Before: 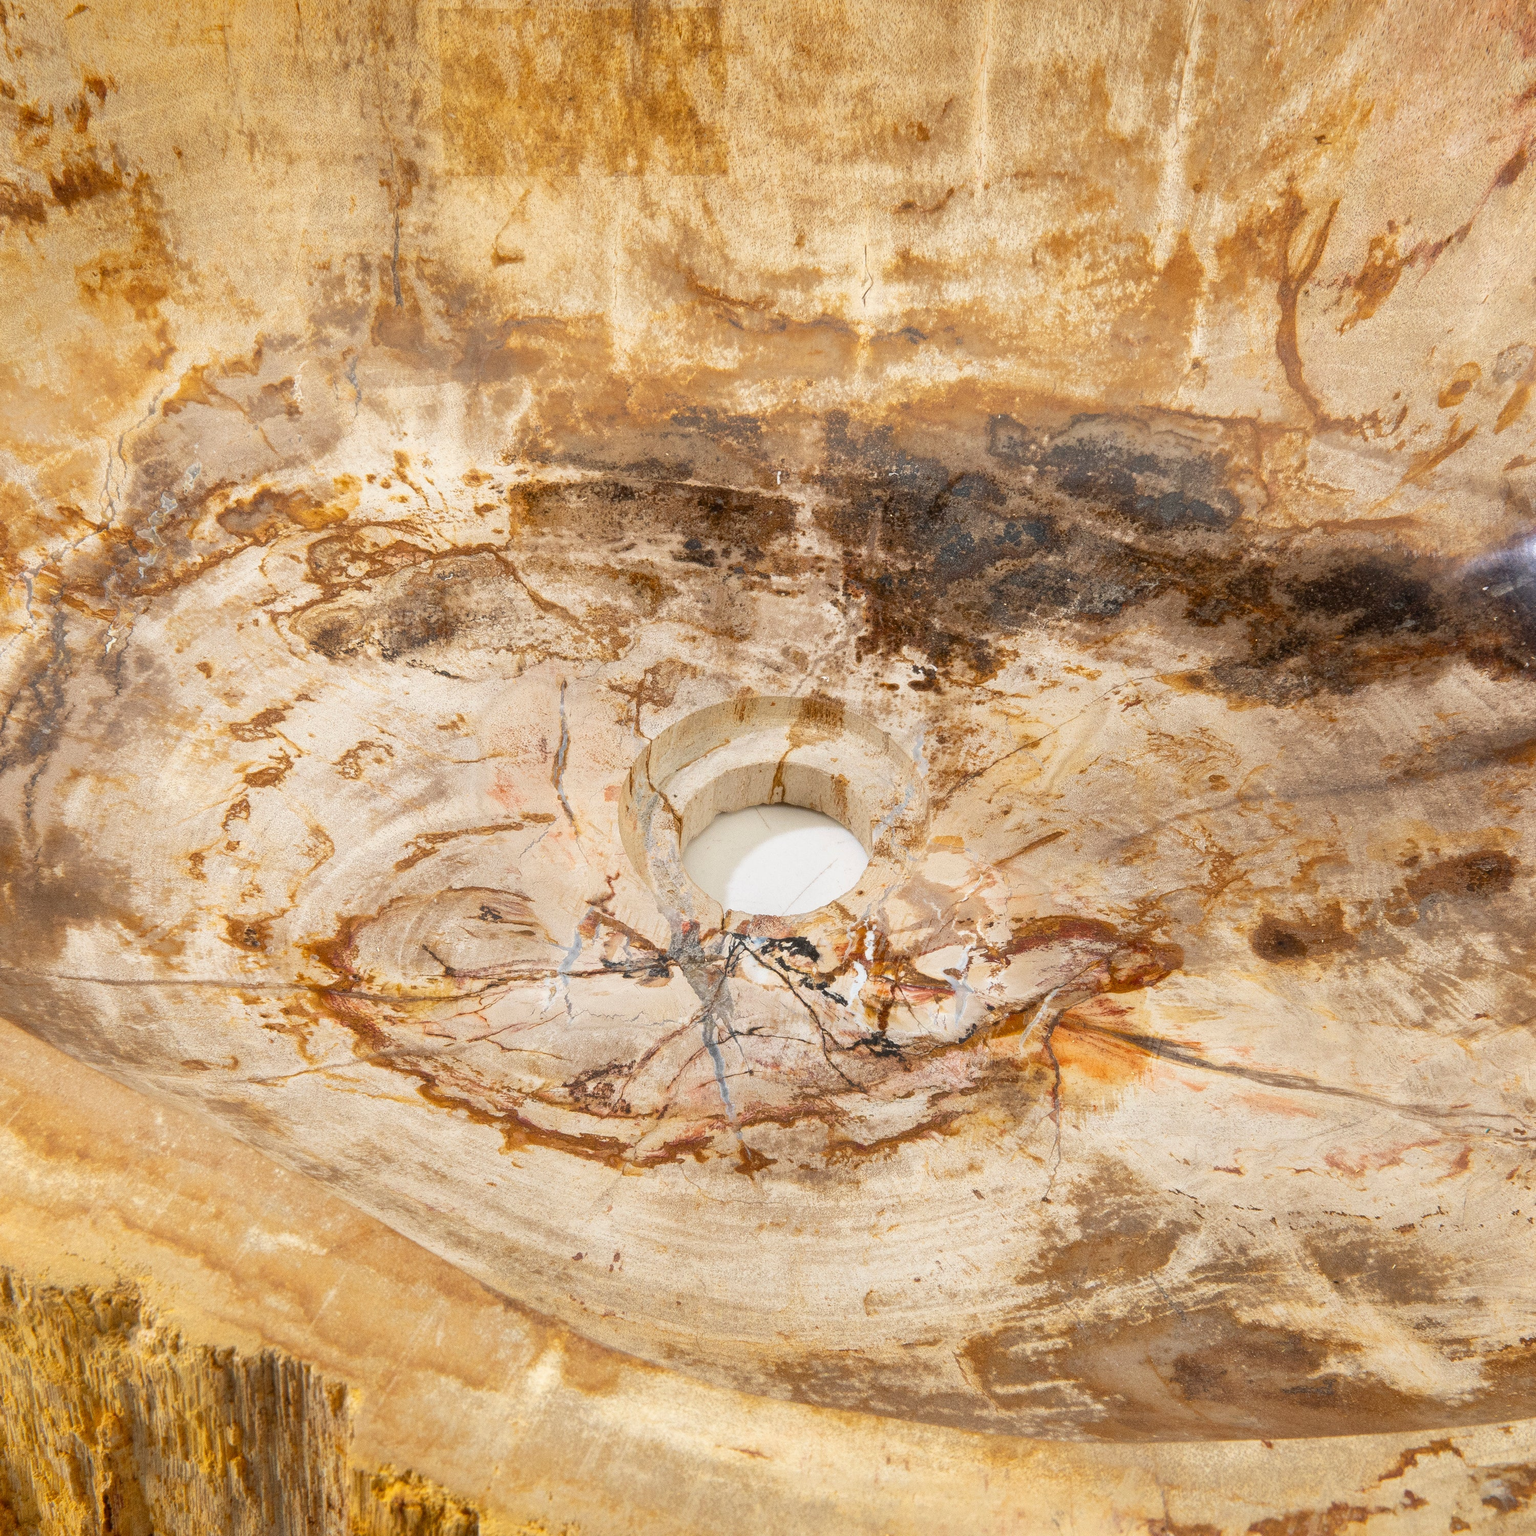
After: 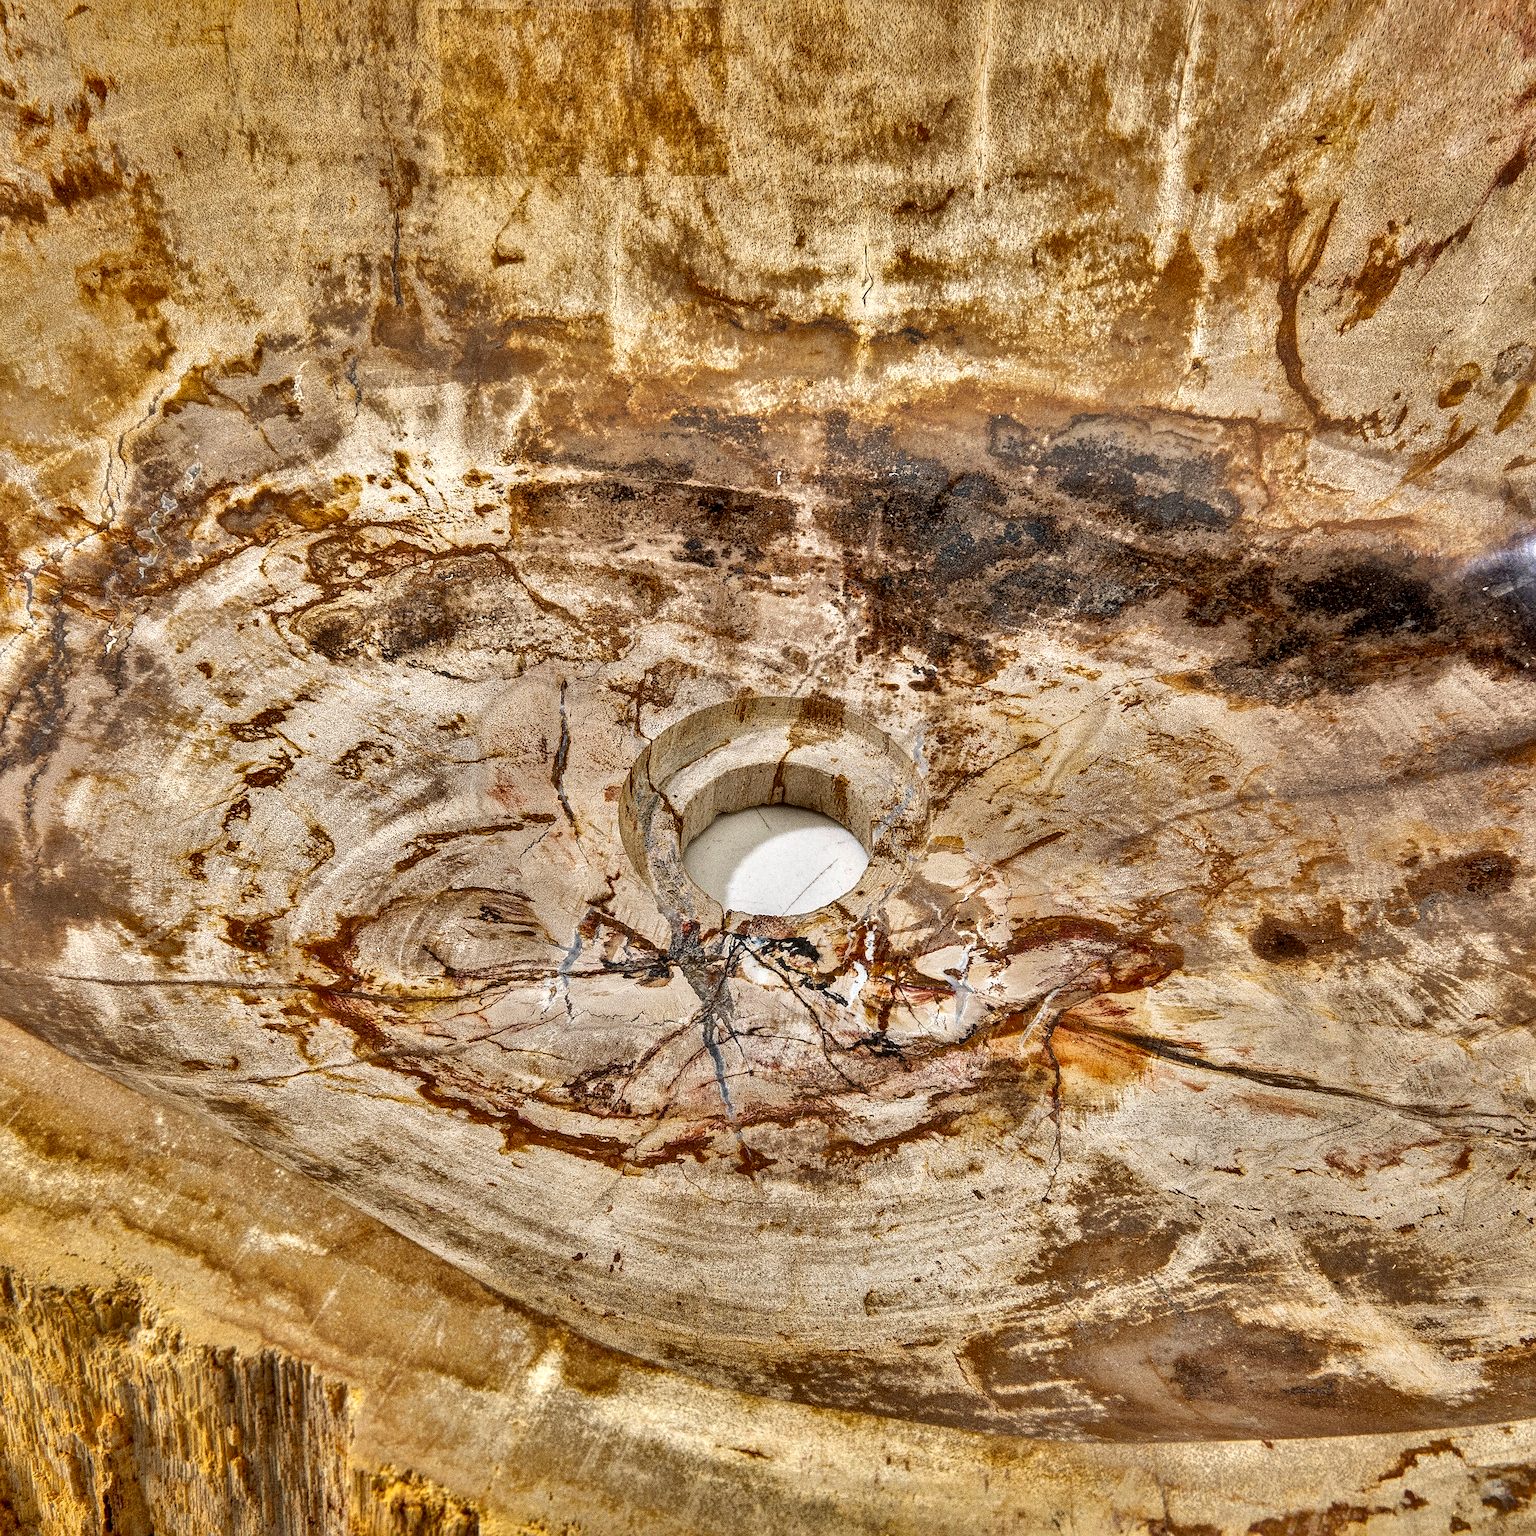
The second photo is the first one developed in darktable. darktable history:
sharpen: on, module defaults
local contrast: detail 160%
shadows and highlights: shadows 24.5, highlights -78.15, soften with gaussian
